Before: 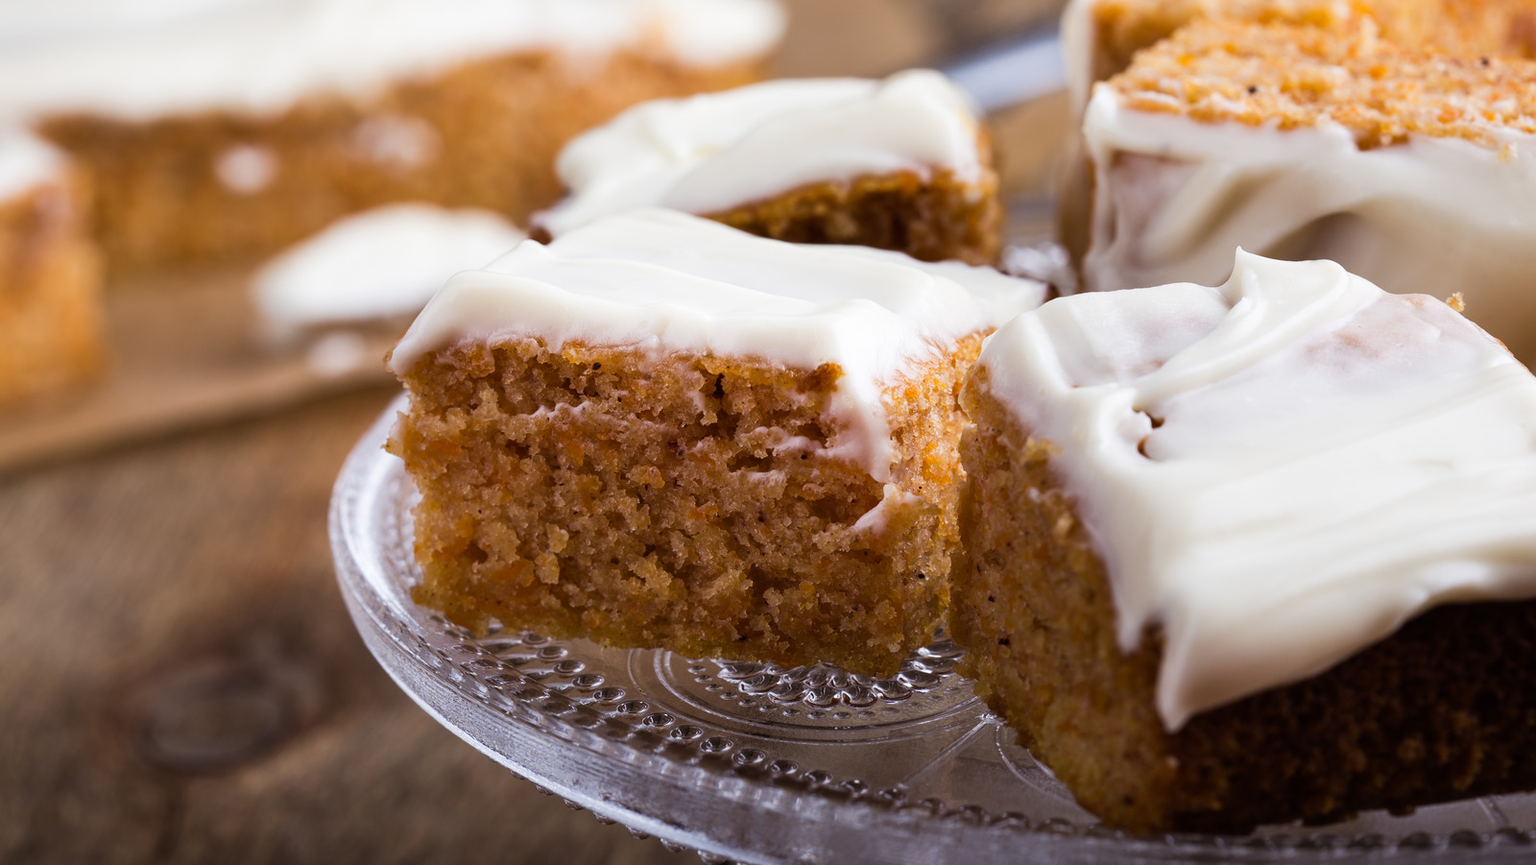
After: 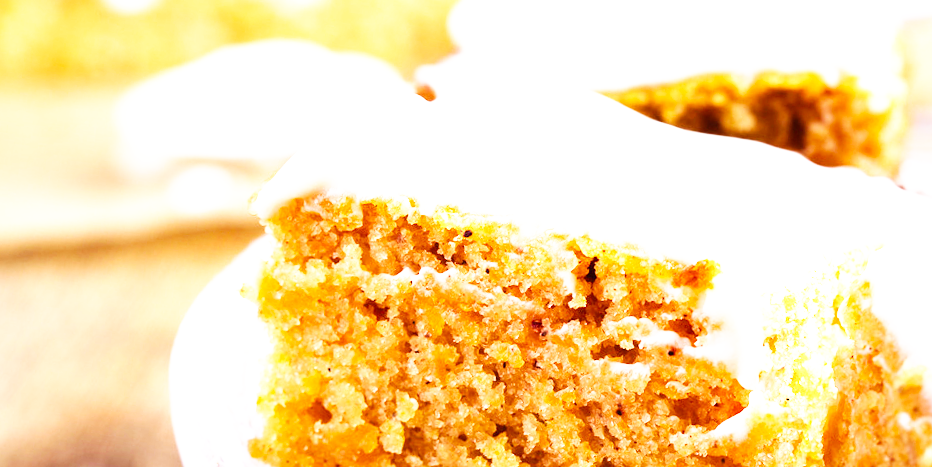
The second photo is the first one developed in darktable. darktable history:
exposure: black level correction 0, exposure 1.676 EV, compensate exposure bias true, compensate highlight preservation false
crop and rotate: angle -6.82°, left 2.12%, top 6.864%, right 27.75%, bottom 30.611%
base curve: curves: ch0 [(0, 0) (0.007, 0.004) (0.027, 0.03) (0.046, 0.07) (0.207, 0.54) (0.442, 0.872) (0.673, 0.972) (1, 1)], preserve colors none
